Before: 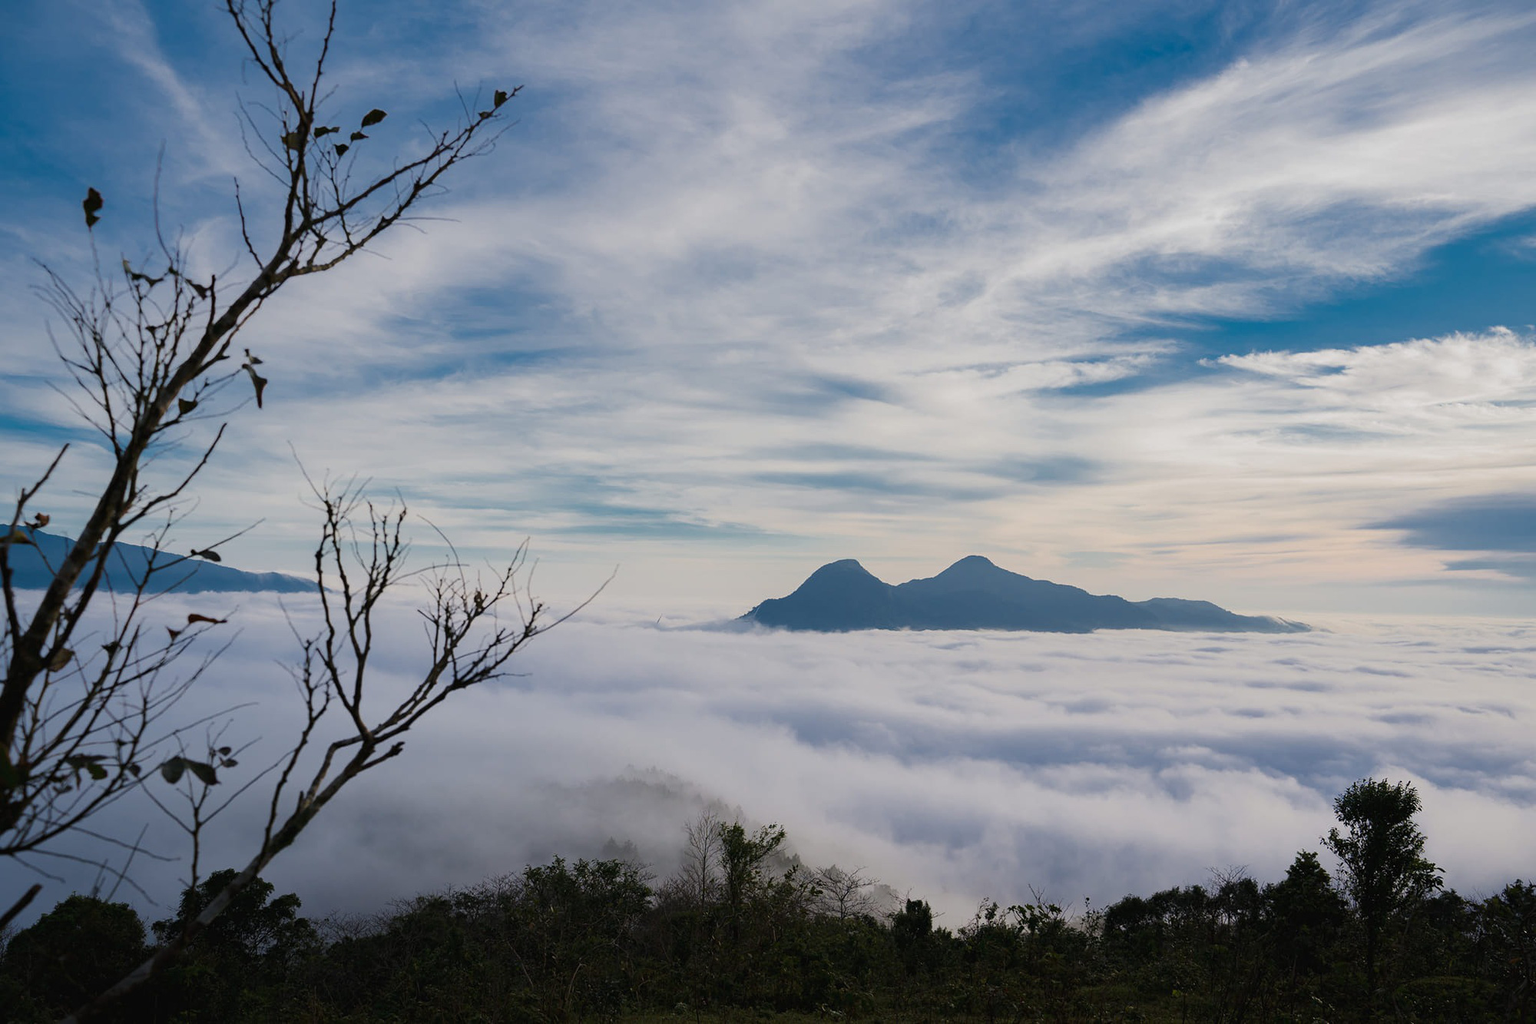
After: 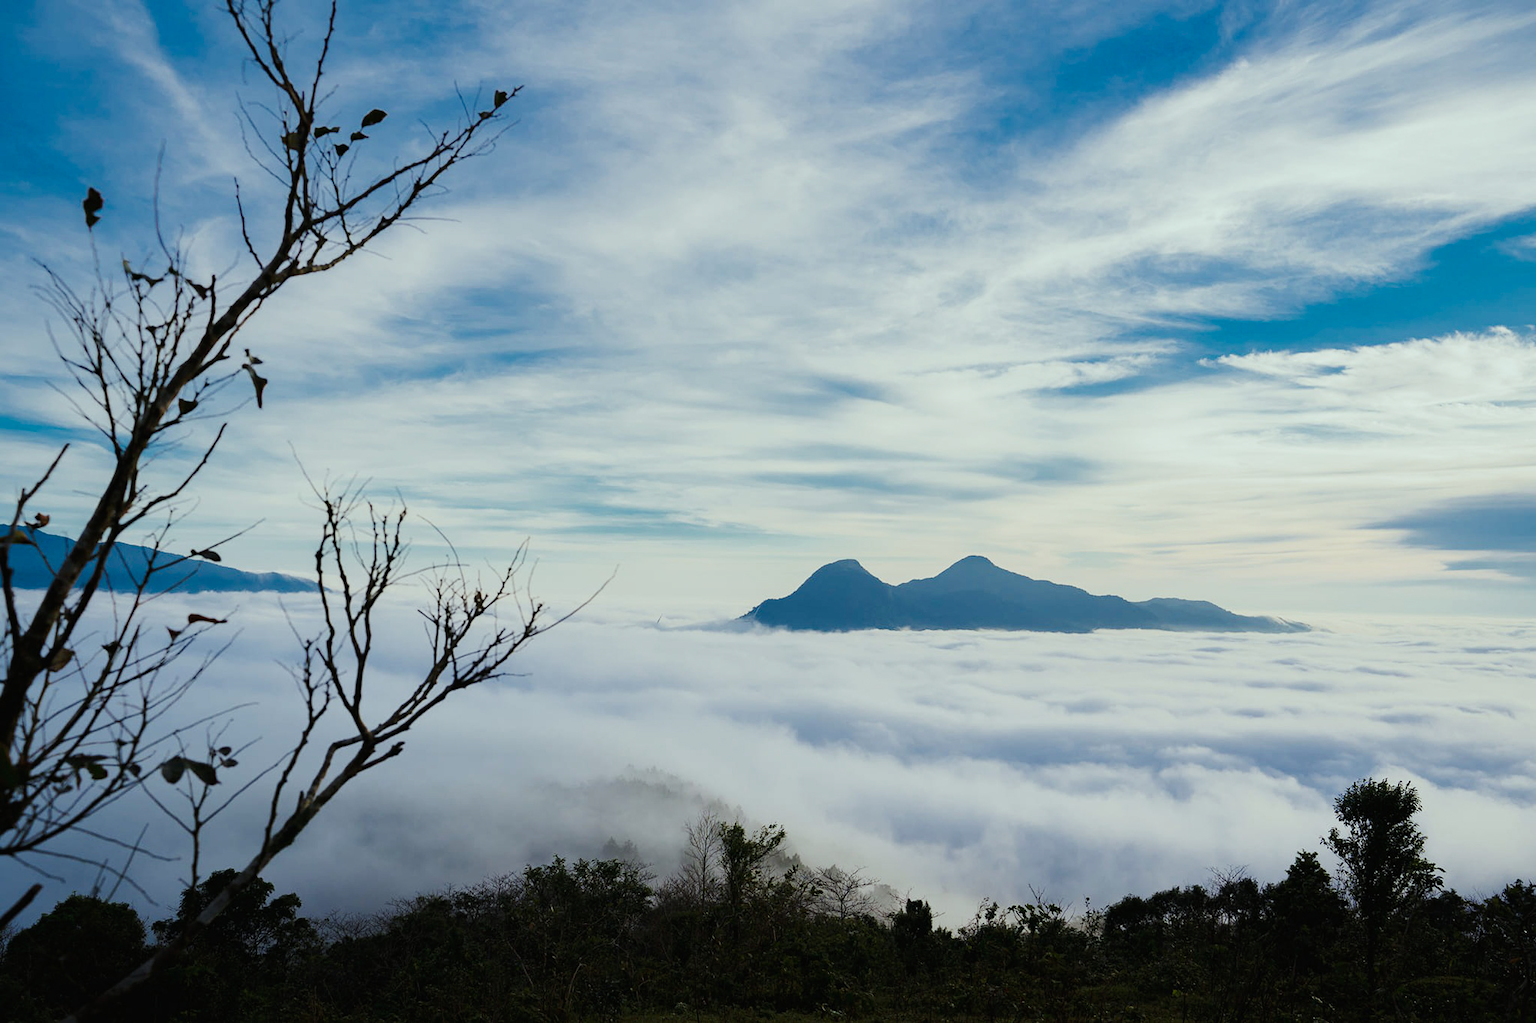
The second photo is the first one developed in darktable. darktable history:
color correction: highlights a* -6.89, highlights b* 0.856
tone curve: curves: ch0 [(0, 0) (0.071, 0.047) (0.266, 0.26) (0.491, 0.552) (0.753, 0.818) (1, 0.983)]; ch1 [(0, 0) (0.346, 0.307) (0.408, 0.369) (0.463, 0.443) (0.482, 0.493) (0.502, 0.5) (0.517, 0.518) (0.546, 0.576) (0.588, 0.643) (0.651, 0.709) (1, 1)]; ch2 [(0, 0) (0.346, 0.34) (0.434, 0.46) (0.485, 0.494) (0.5, 0.494) (0.517, 0.503) (0.535, 0.545) (0.583, 0.634) (0.625, 0.686) (1, 1)], preserve colors none
